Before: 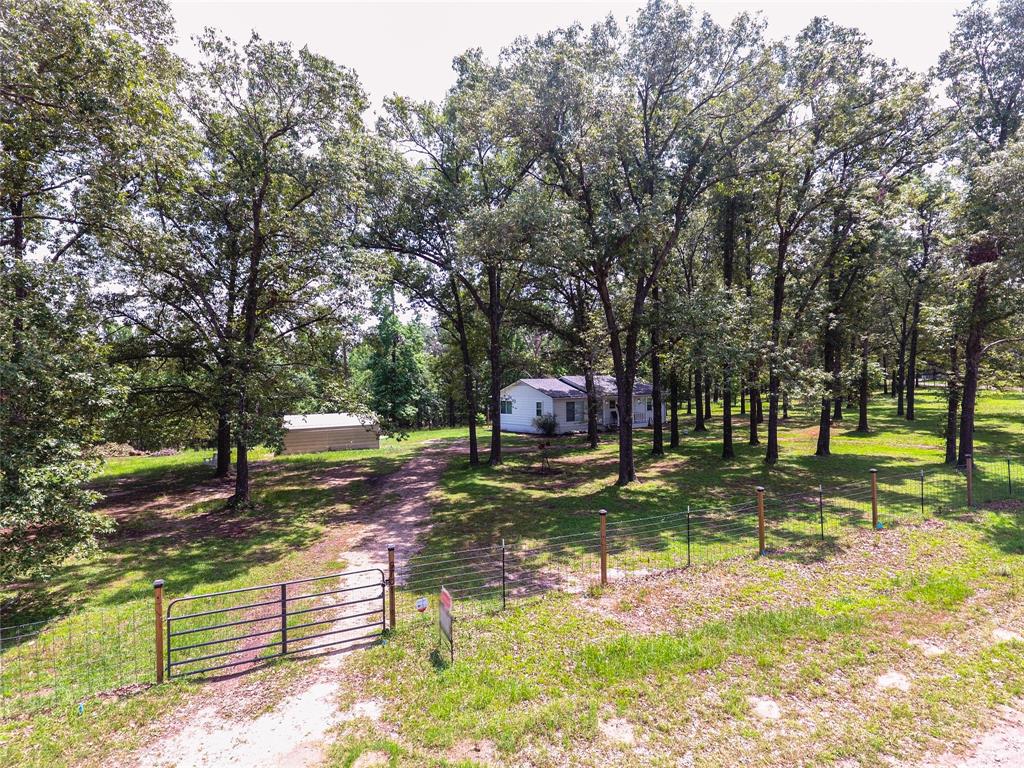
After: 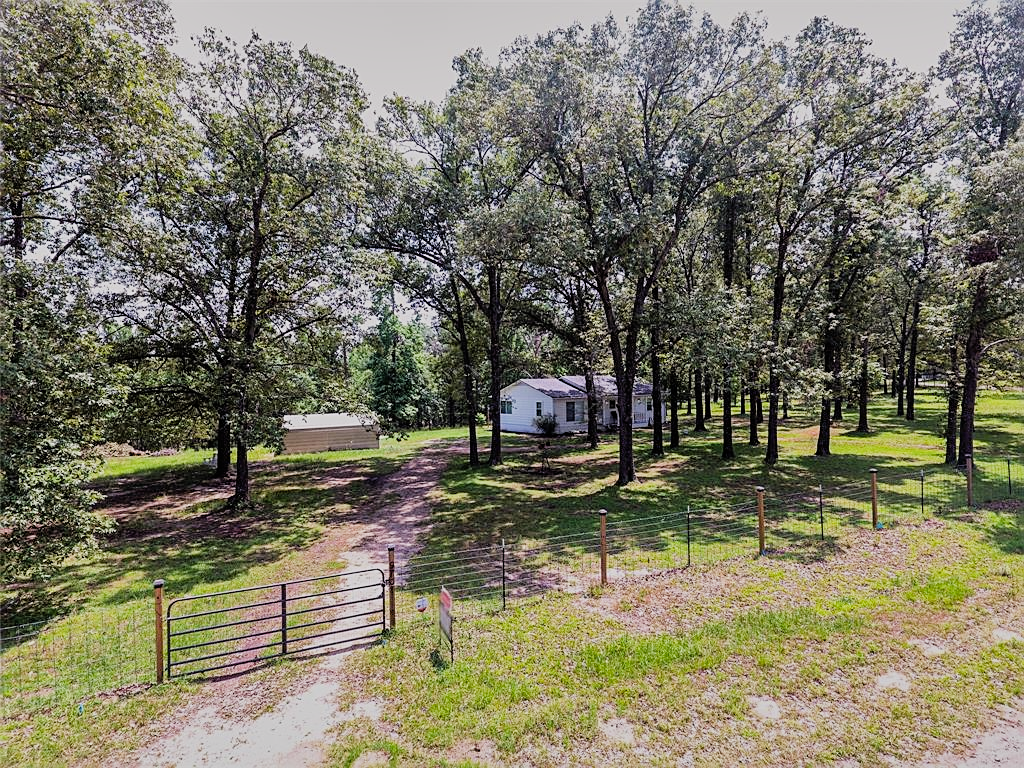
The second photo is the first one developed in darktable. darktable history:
sharpen: on, module defaults
shadows and highlights: low approximation 0.01, soften with gaussian
filmic rgb: black relative exposure -7.65 EV, white relative exposure 4.56 EV, hardness 3.61
